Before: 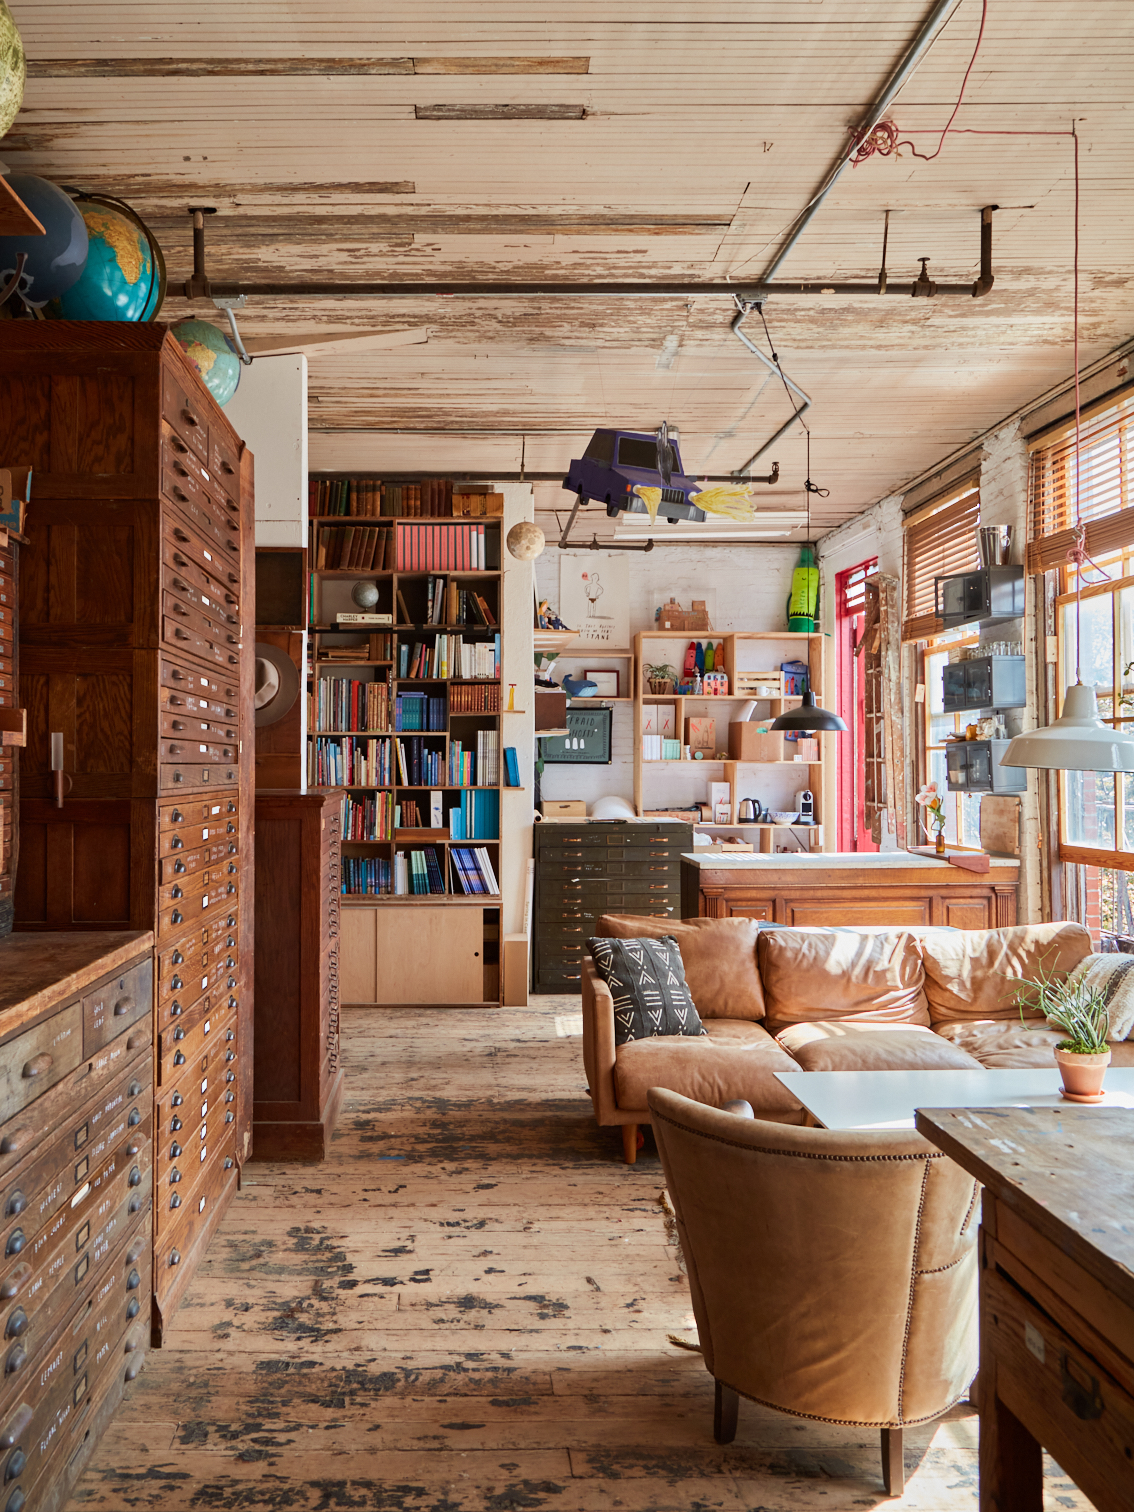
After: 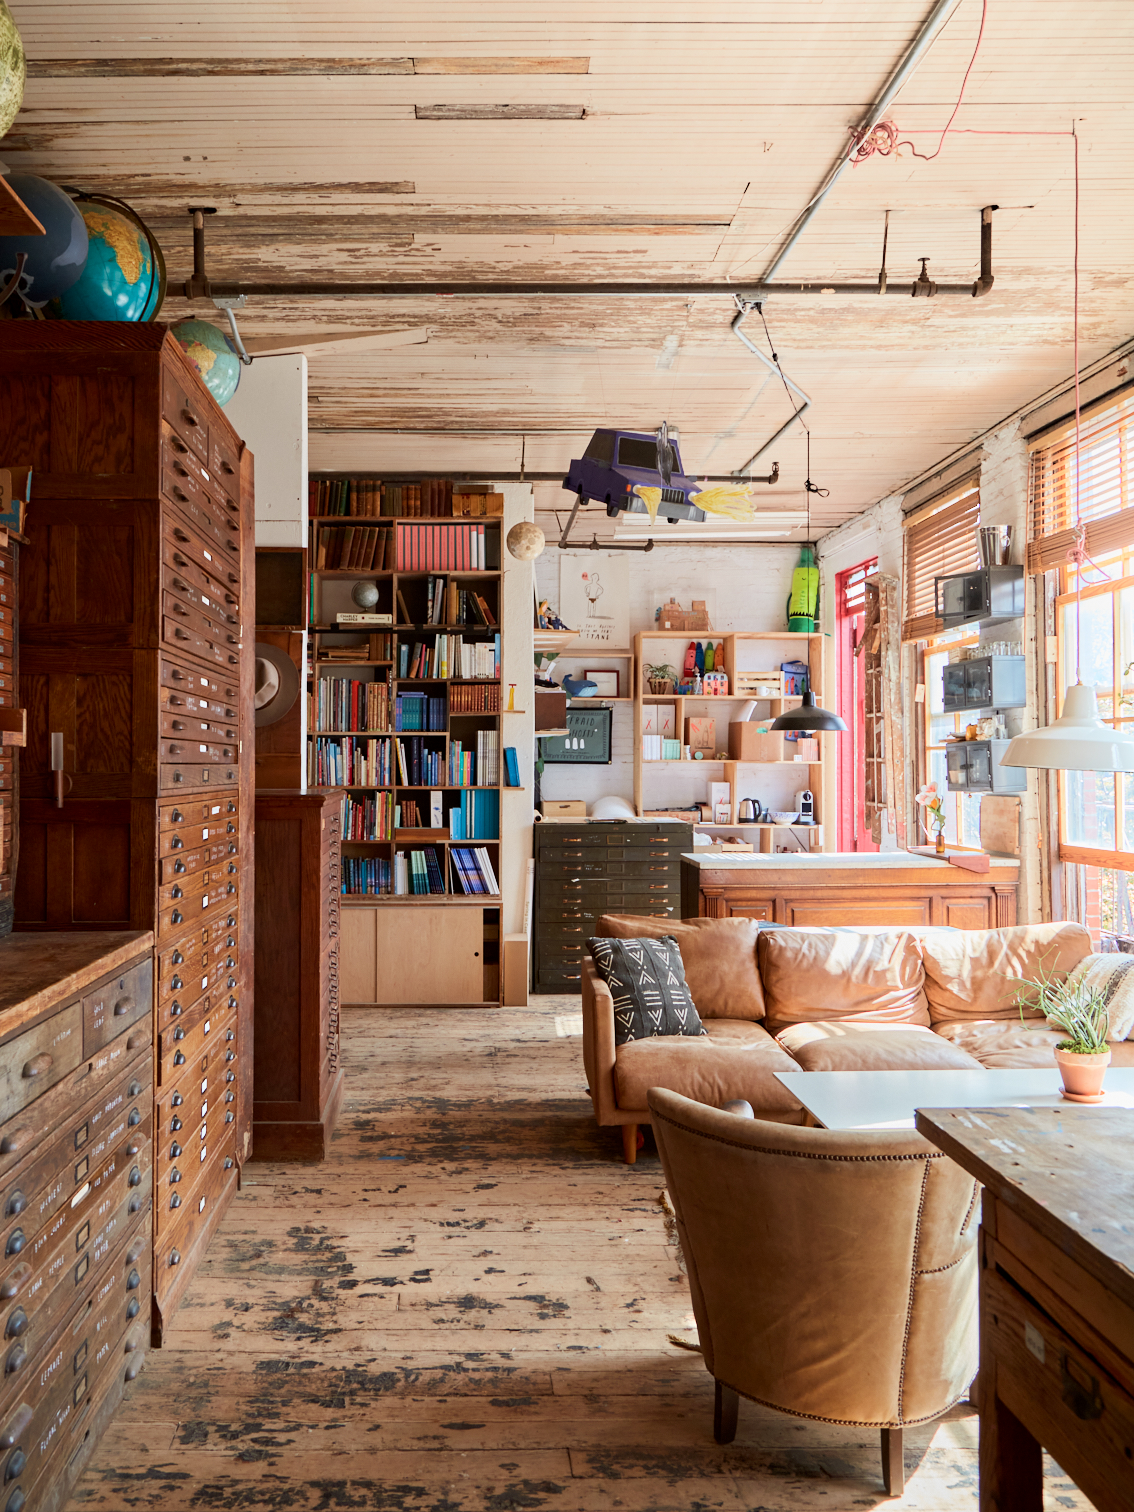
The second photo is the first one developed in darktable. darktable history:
exposure: black level correction 0.002, compensate highlight preservation false
shadows and highlights: shadows -21.77, highlights 99.59, soften with gaussian
